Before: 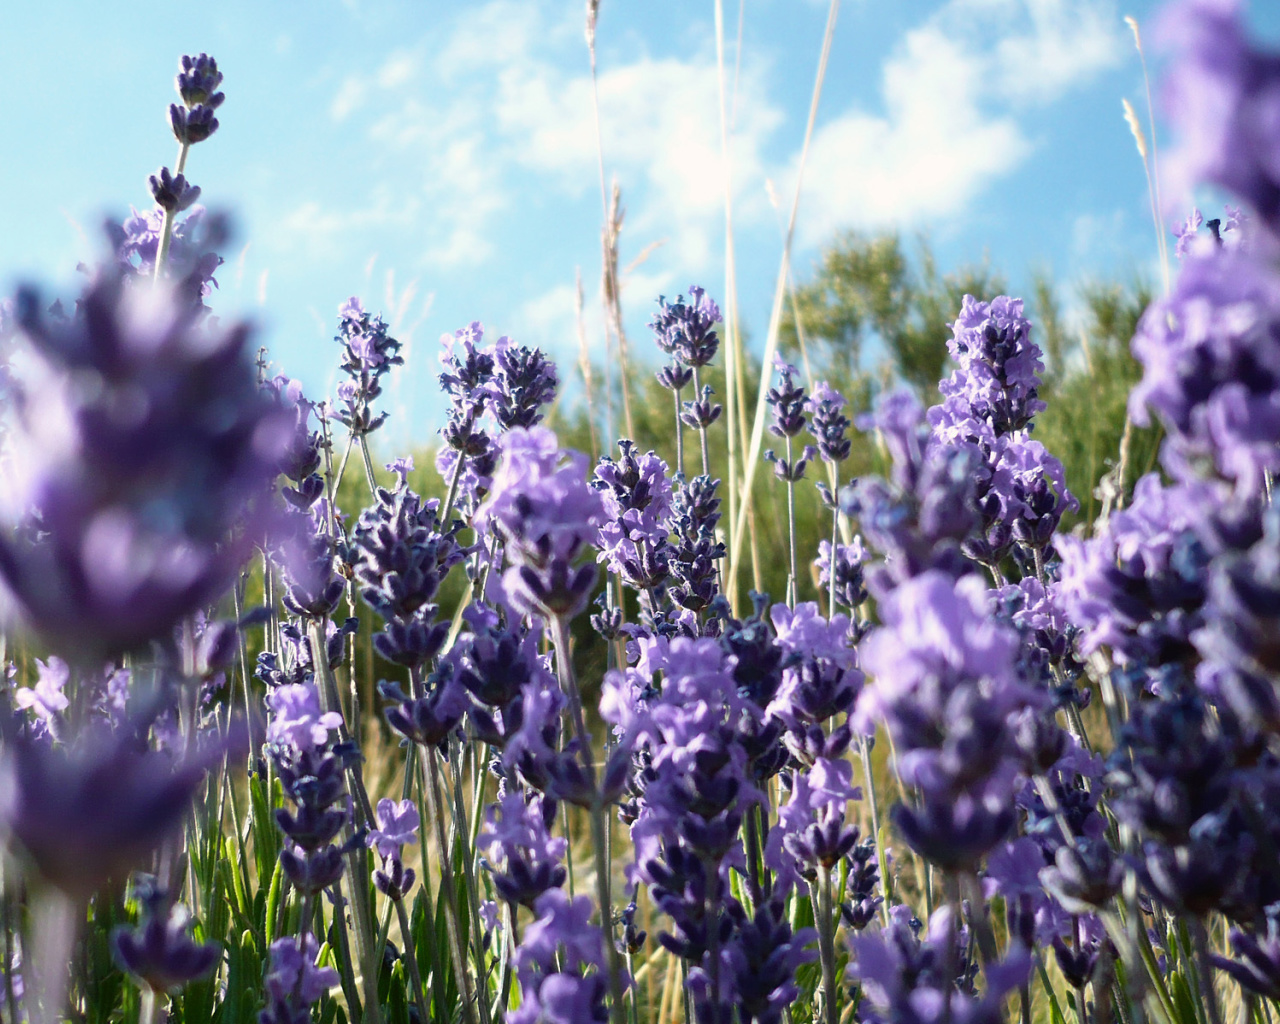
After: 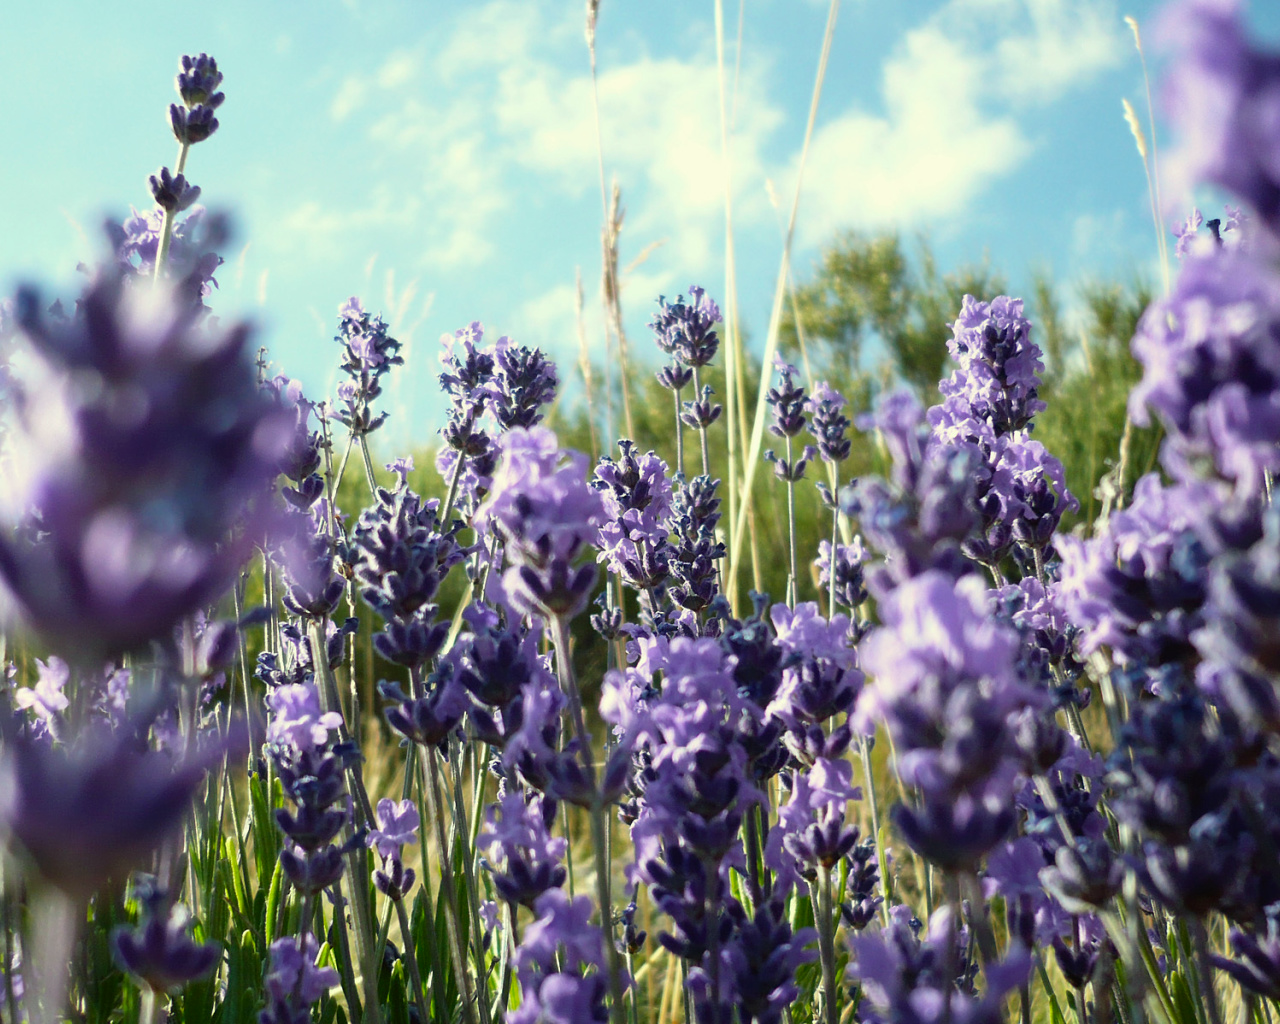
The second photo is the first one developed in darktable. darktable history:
color correction: highlights a* -5.62, highlights b* 11.2
